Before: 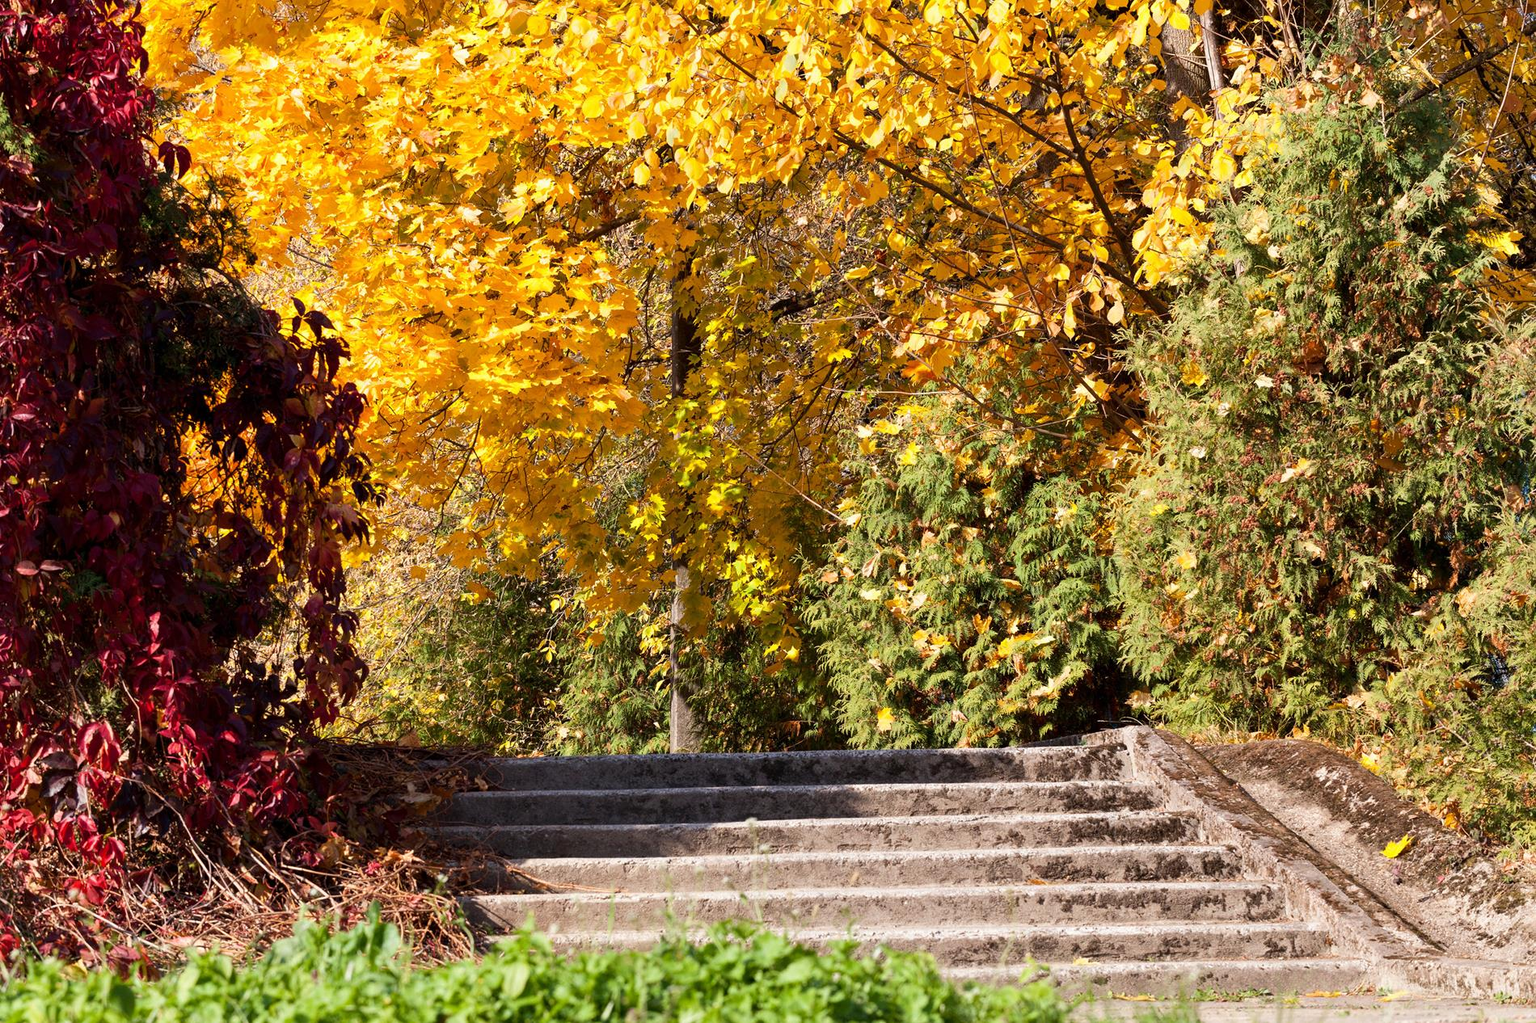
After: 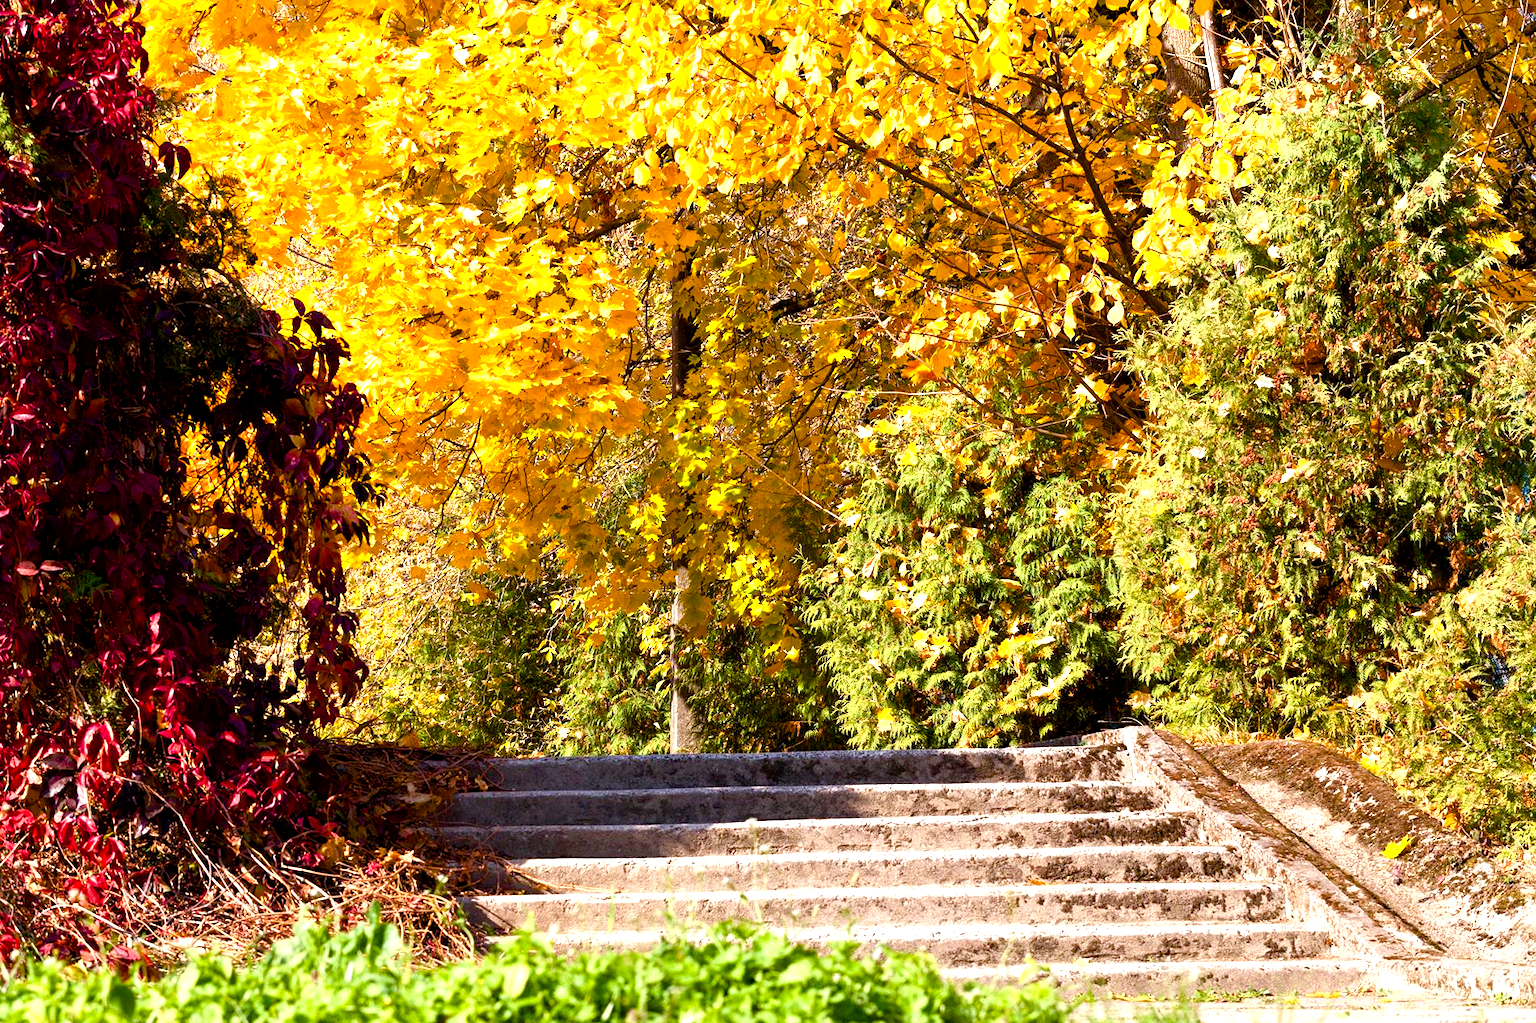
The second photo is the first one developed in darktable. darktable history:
color balance rgb: linear chroma grading › shadows -2.2%, linear chroma grading › highlights -15%, linear chroma grading › global chroma -10%, linear chroma grading › mid-tones -10%, perceptual saturation grading › global saturation 45%, perceptual saturation grading › highlights -50%, perceptual saturation grading › shadows 30%, perceptual brilliance grading › global brilliance 18%, global vibrance 45%
exposure: black level correction 0.002, exposure 0.15 EV, compensate highlight preservation false
